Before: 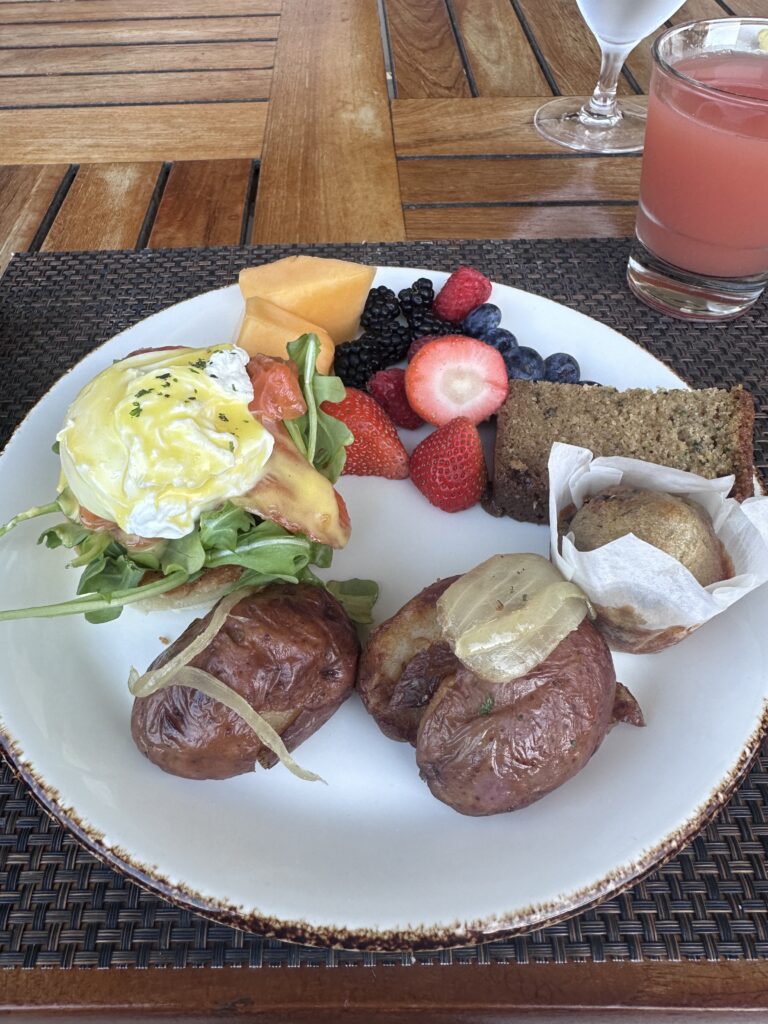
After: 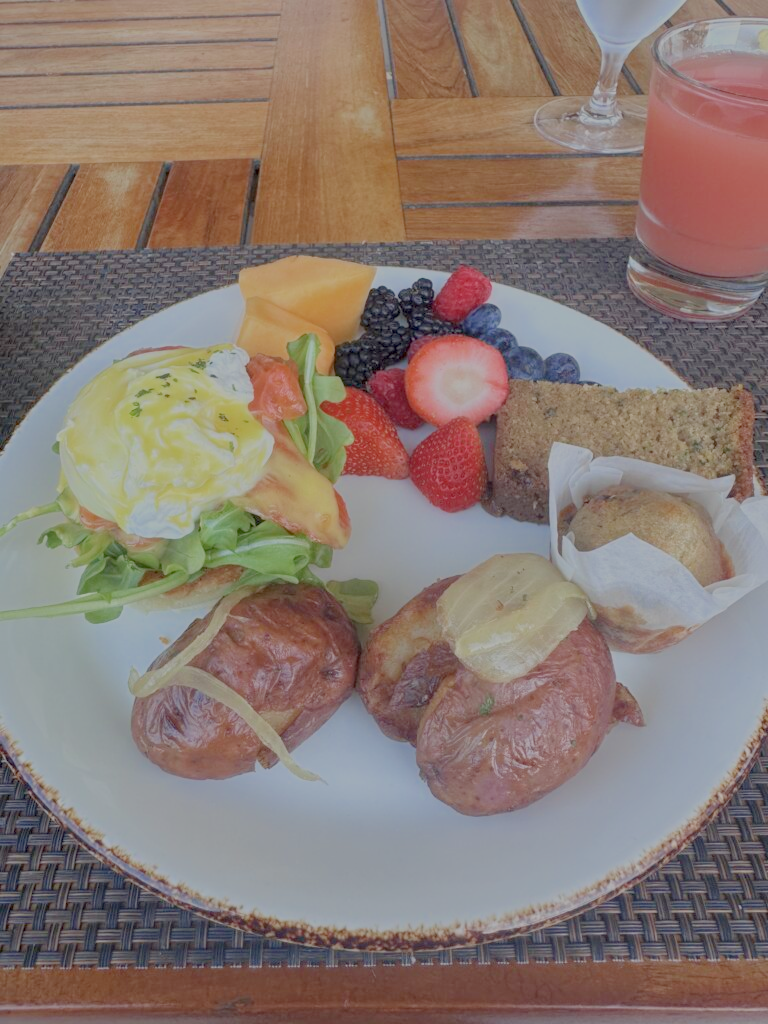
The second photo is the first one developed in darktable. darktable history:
exposure: black level correction 0.001, exposure 0.5 EV, compensate exposure bias true, compensate highlight preservation false
filmic rgb: black relative exposure -16 EV, white relative exposure 8 EV, threshold 3 EV, hardness 4.17, latitude 50%, contrast 0.5, color science v5 (2021), contrast in shadows safe, contrast in highlights safe, enable highlight reconstruction true
